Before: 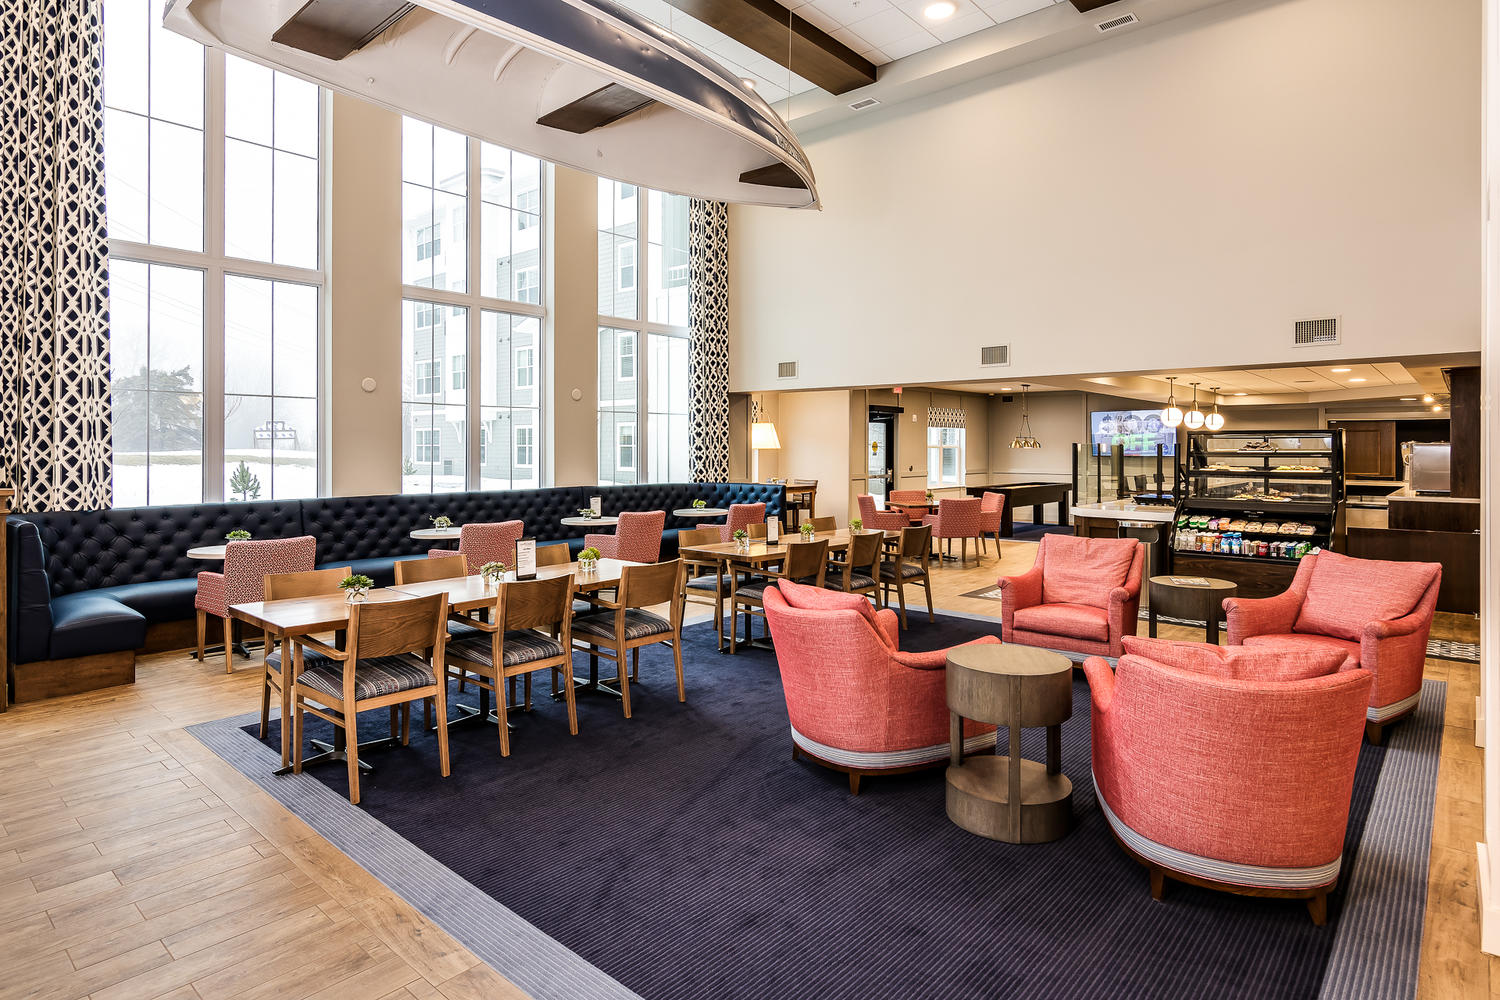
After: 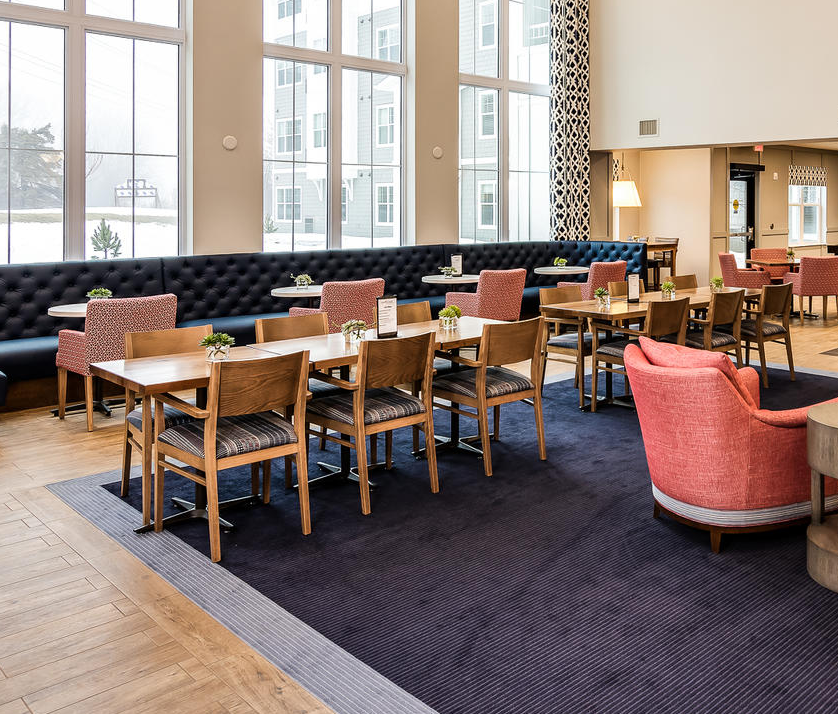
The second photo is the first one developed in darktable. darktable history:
crop: left 9.29%, top 24.215%, right 34.796%, bottom 4.286%
